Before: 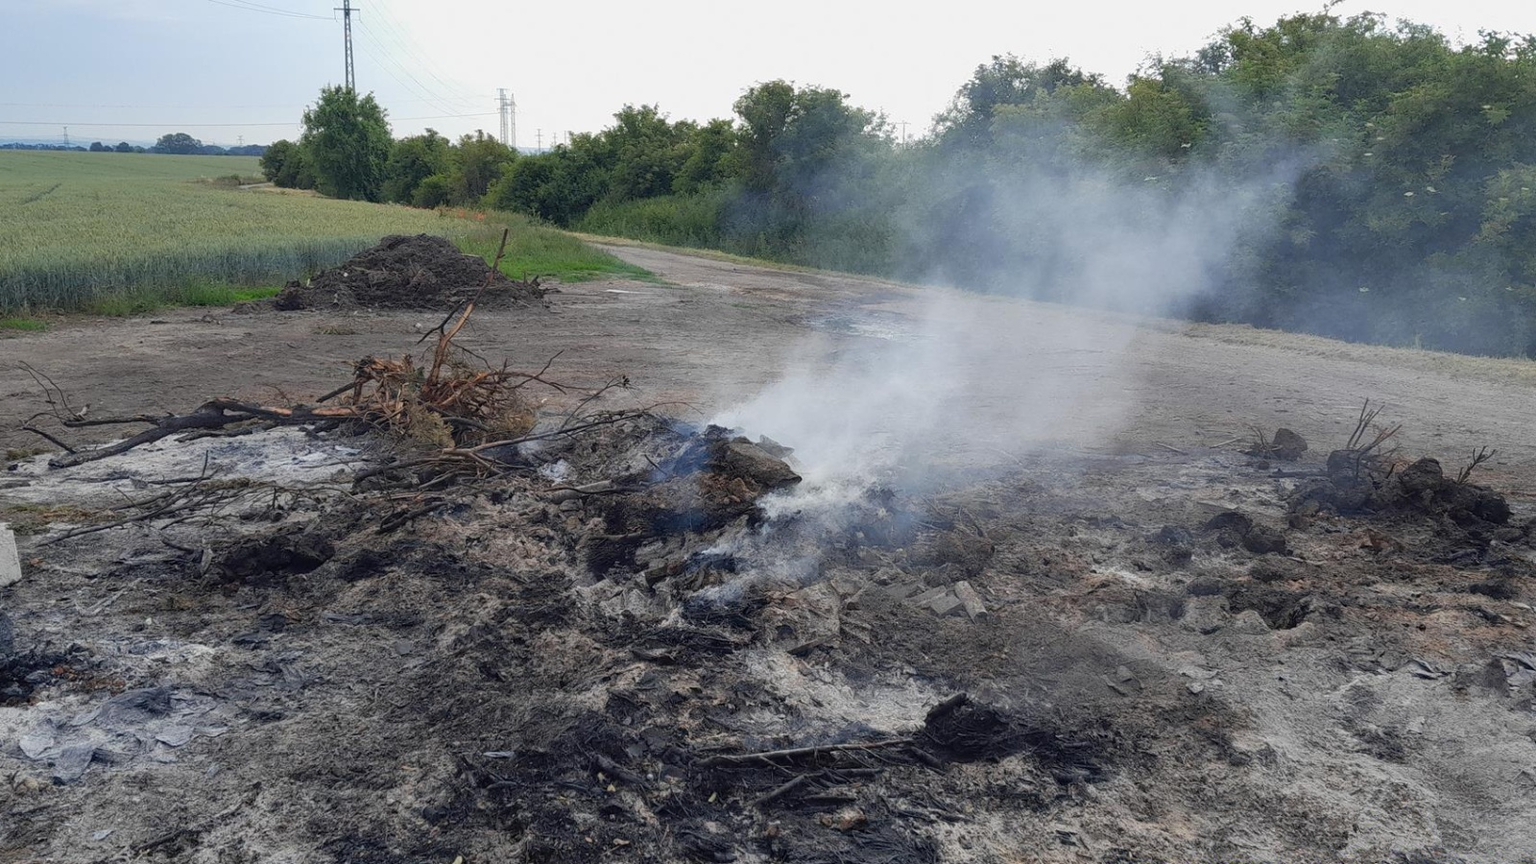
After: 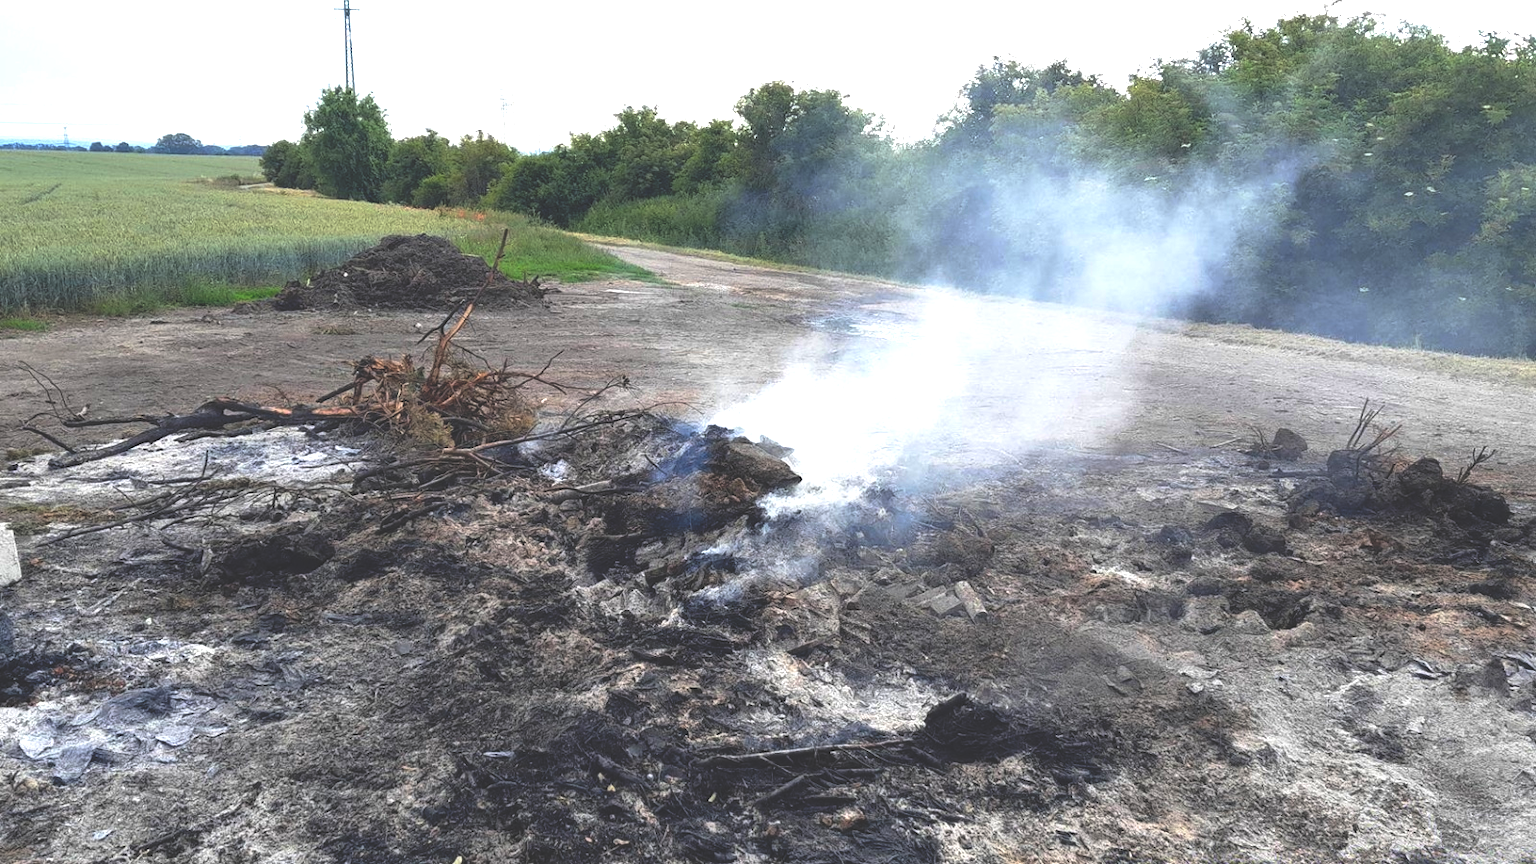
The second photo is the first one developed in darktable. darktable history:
exposure: black level correction 0, exposure 1.125 EV, compensate exposure bias true, compensate highlight preservation false
rgb curve: curves: ch0 [(0, 0.186) (0.314, 0.284) (0.775, 0.708) (1, 1)], compensate middle gray true, preserve colors none
